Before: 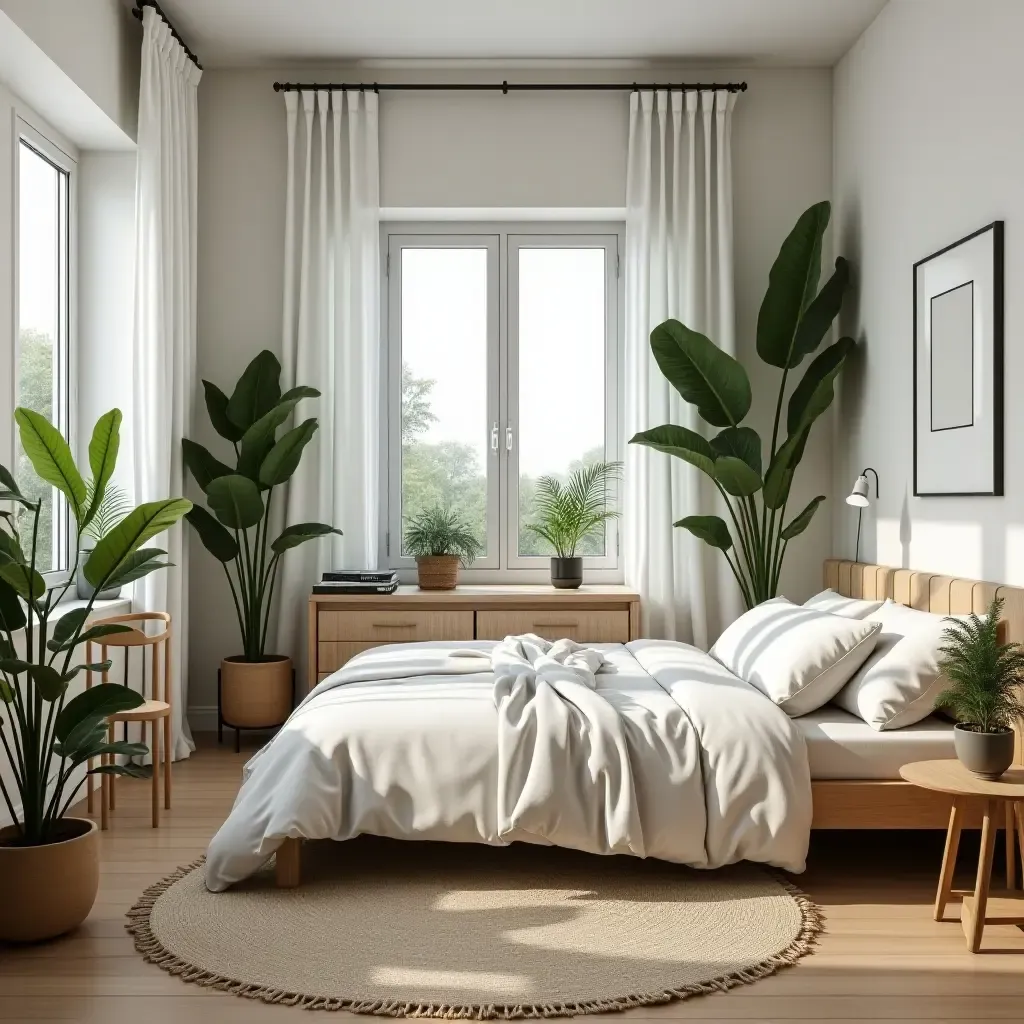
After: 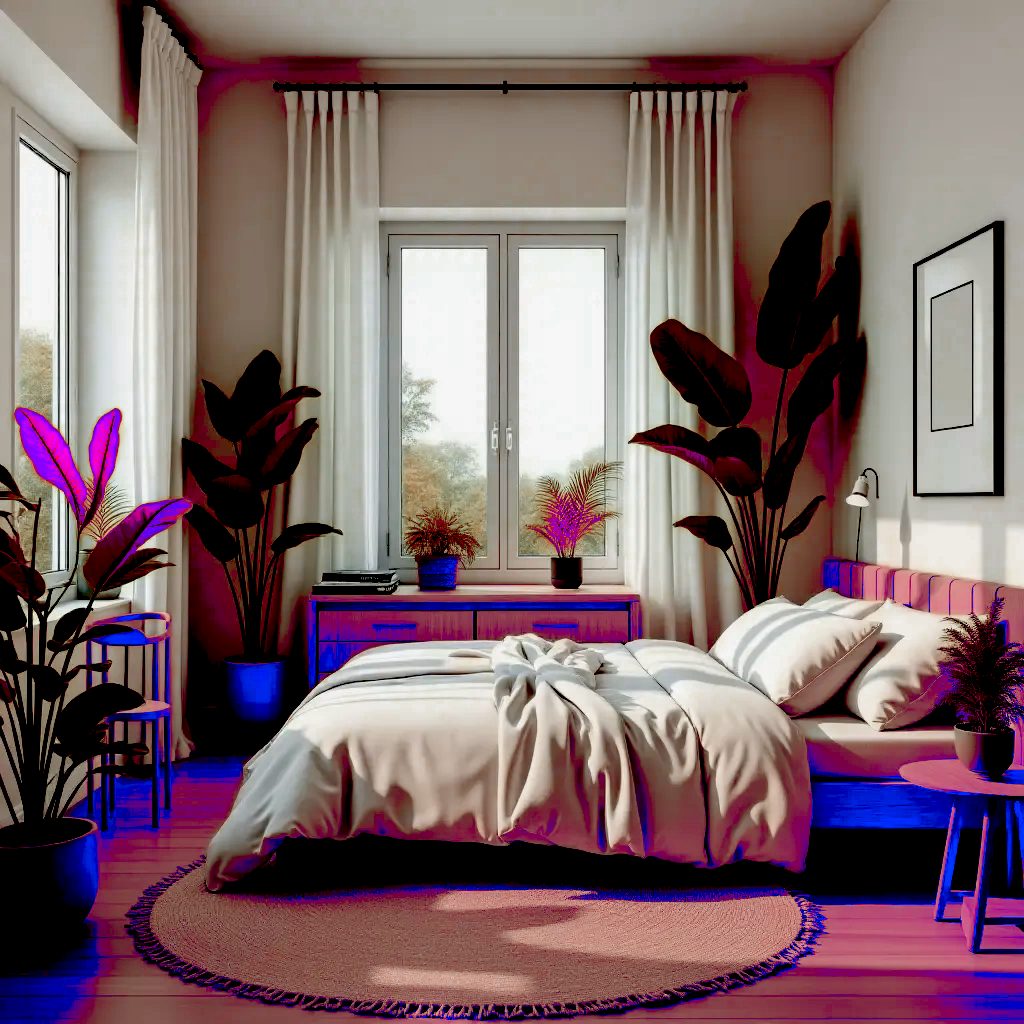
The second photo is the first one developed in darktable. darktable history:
exposure: black level correction 0.099, exposure -0.096 EV, compensate highlight preservation false
color zones: curves: ch0 [(0.826, 0.353)]; ch1 [(0.242, 0.647) (0.889, 0.342)]; ch2 [(0.246, 0.089) (0.969, 0.068)]
